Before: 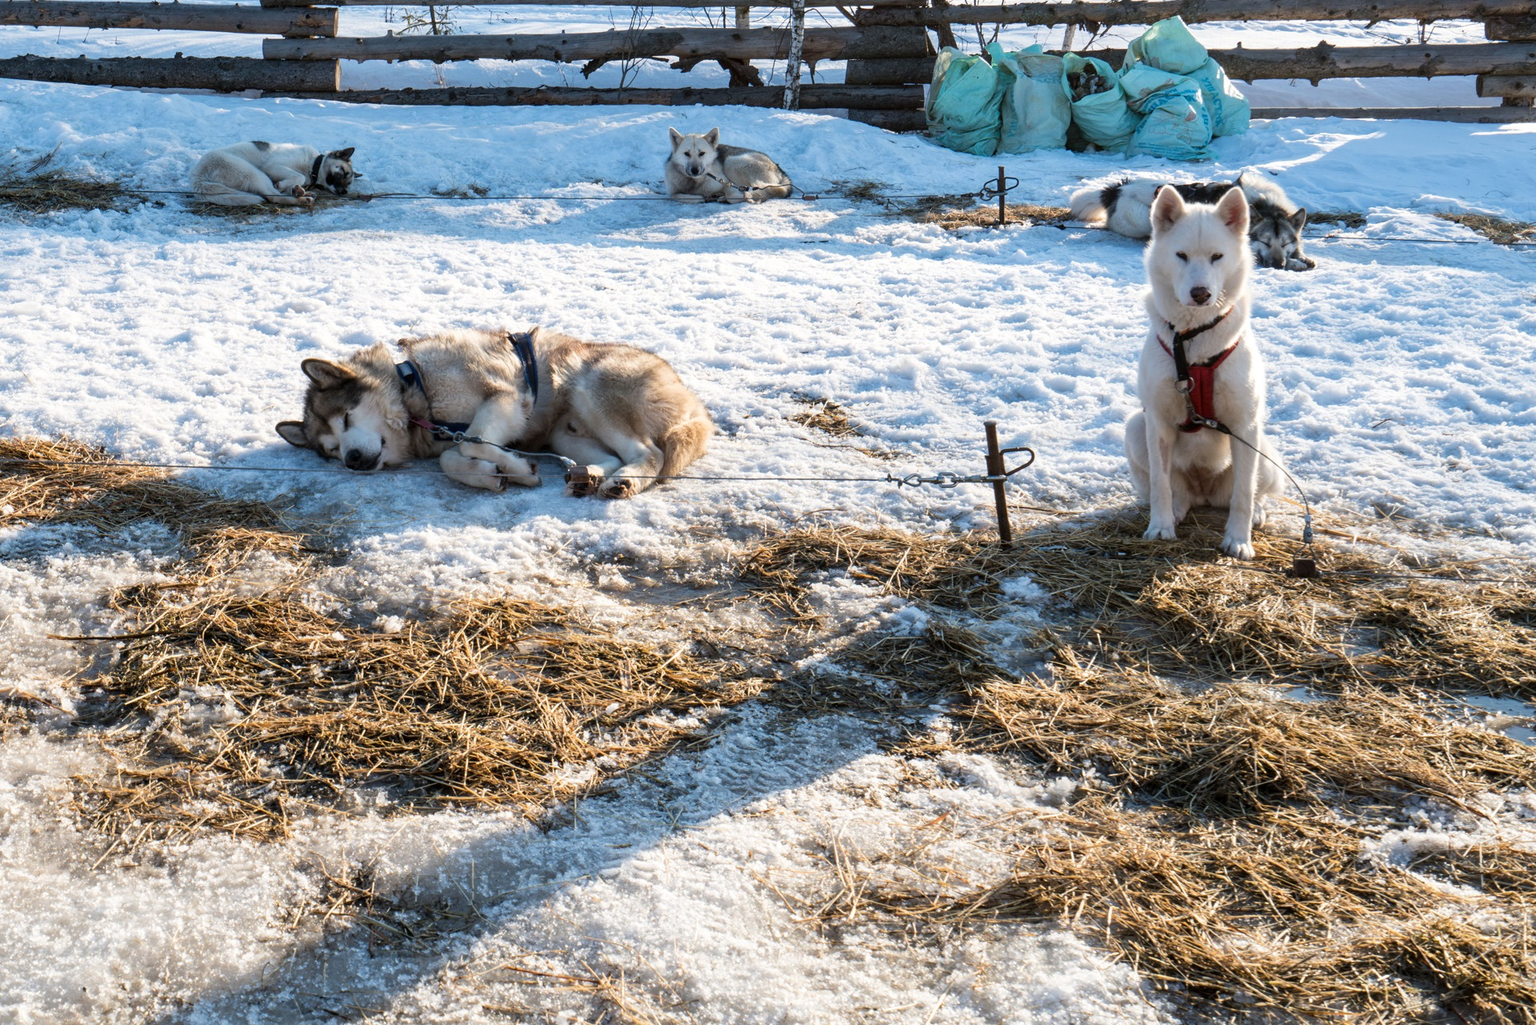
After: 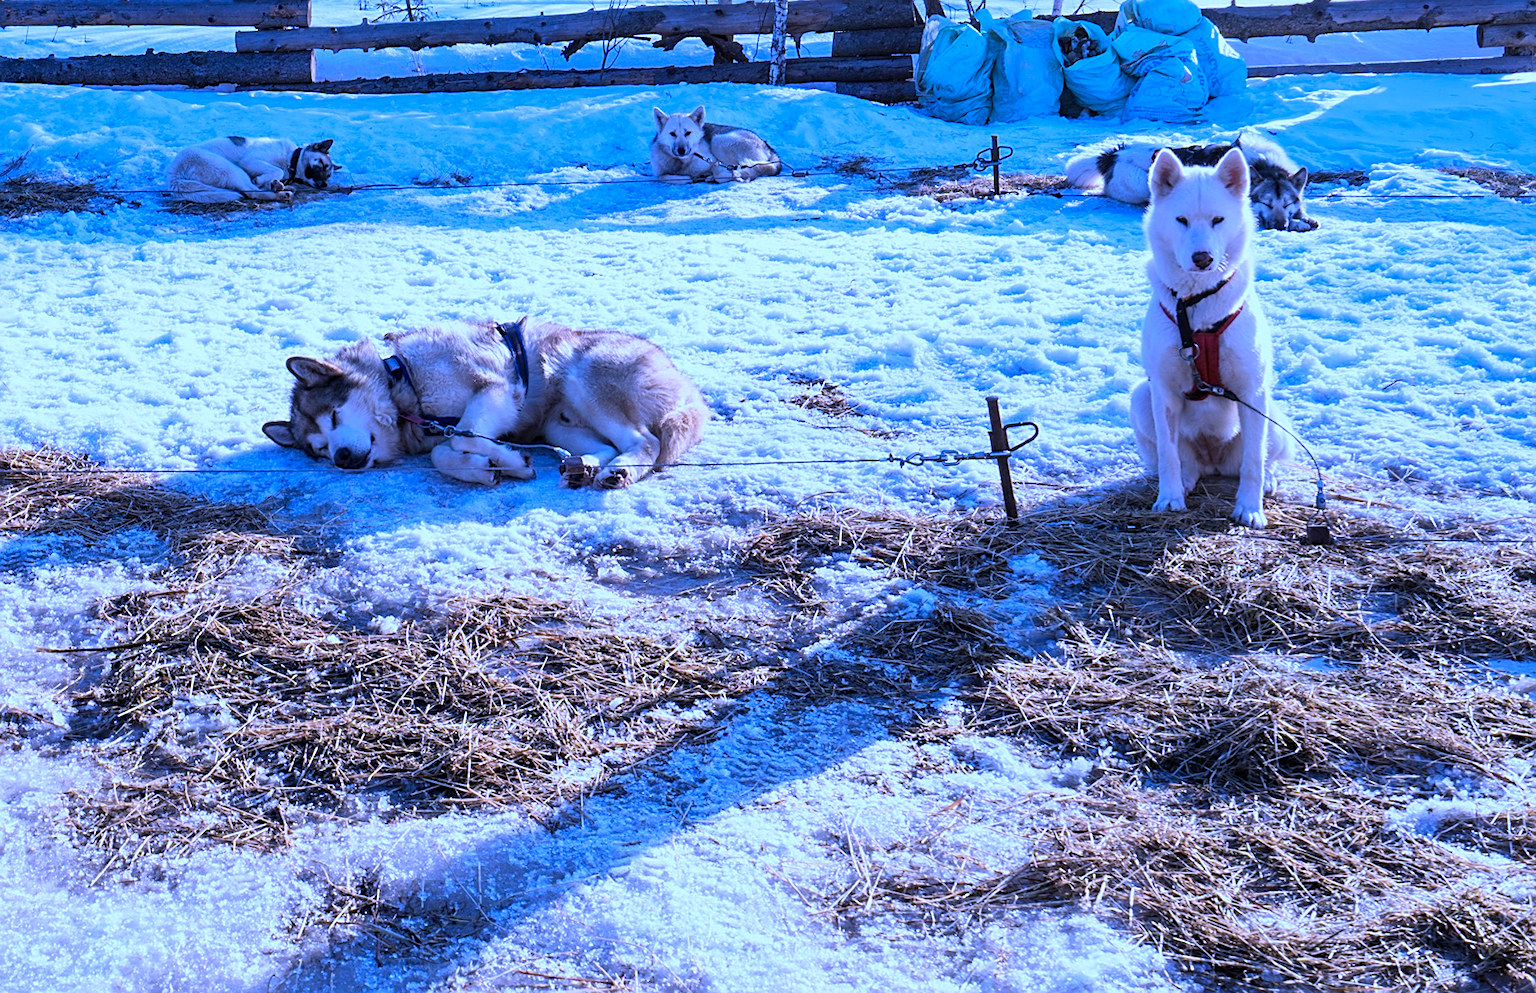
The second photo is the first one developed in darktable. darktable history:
color calibration: output R [1.063, -0.012, -0.003, 0], output B [-0.079, 0.047, 1, 0], illuminant custom, x 0.46, y 0.43, temperature 2642.66 K
sharpen: on, module defaults
rotate and perspective: rotation -2°, crop left 0.022, crop right 0.978, crop top 0.049, crop bottom 0.951
